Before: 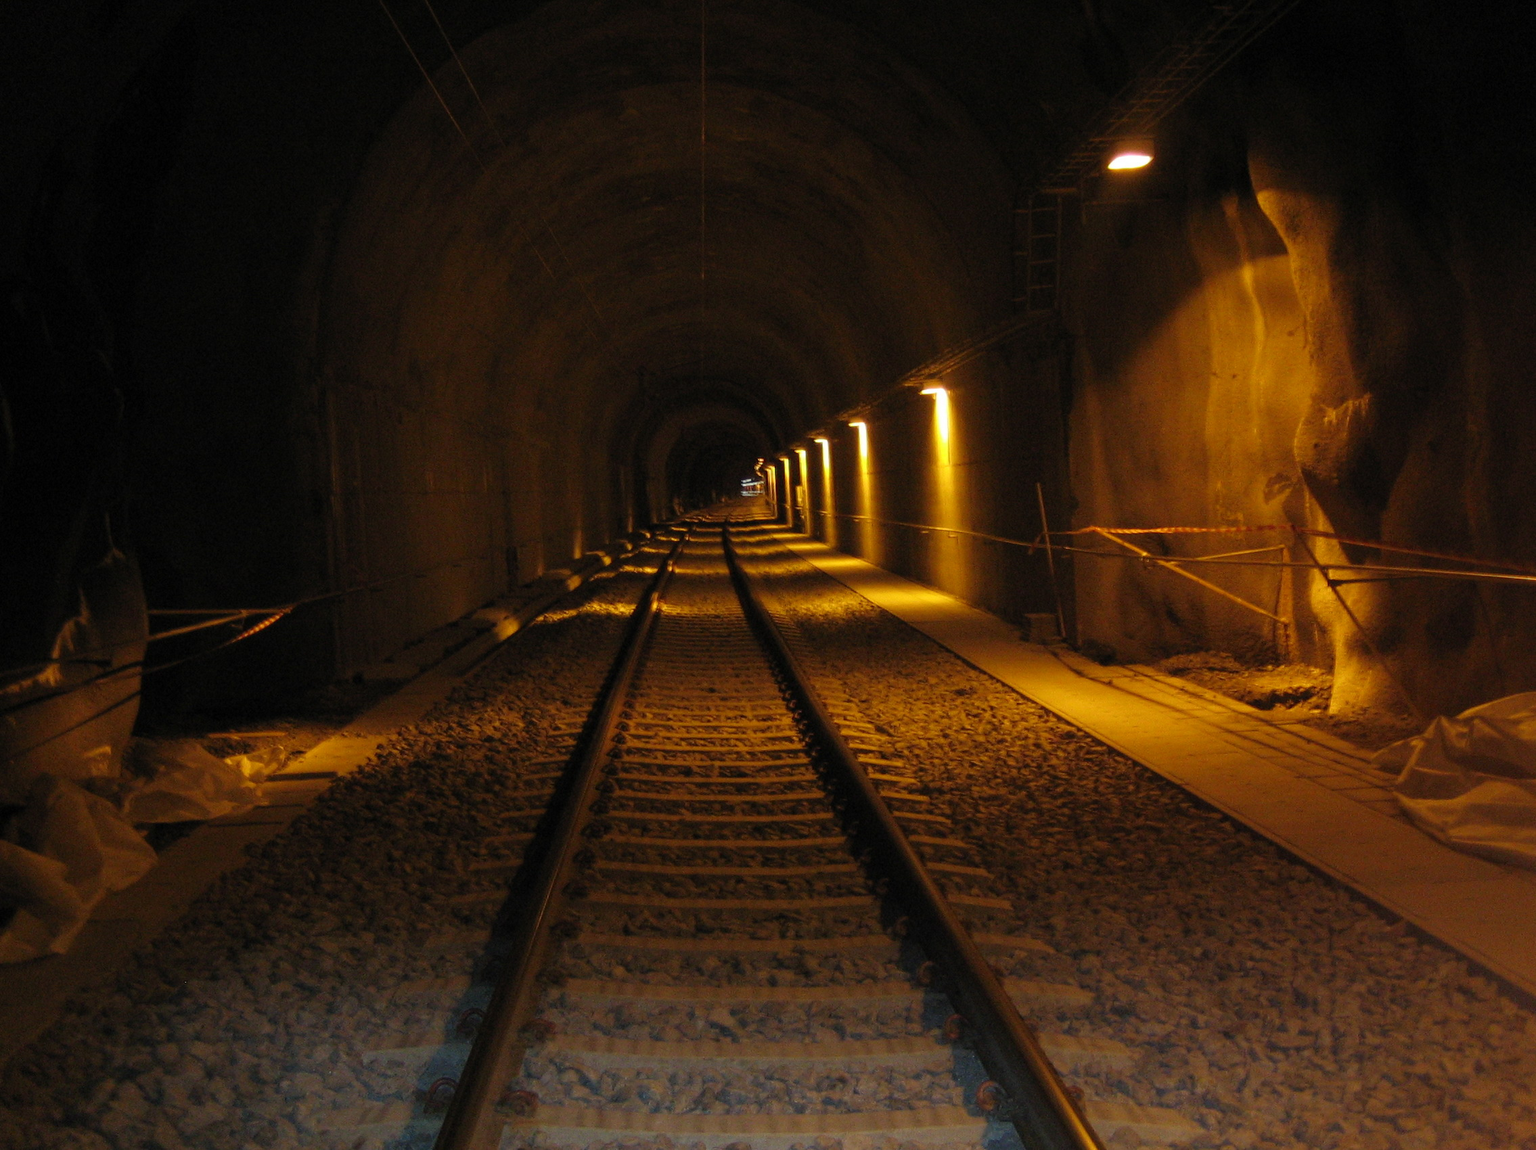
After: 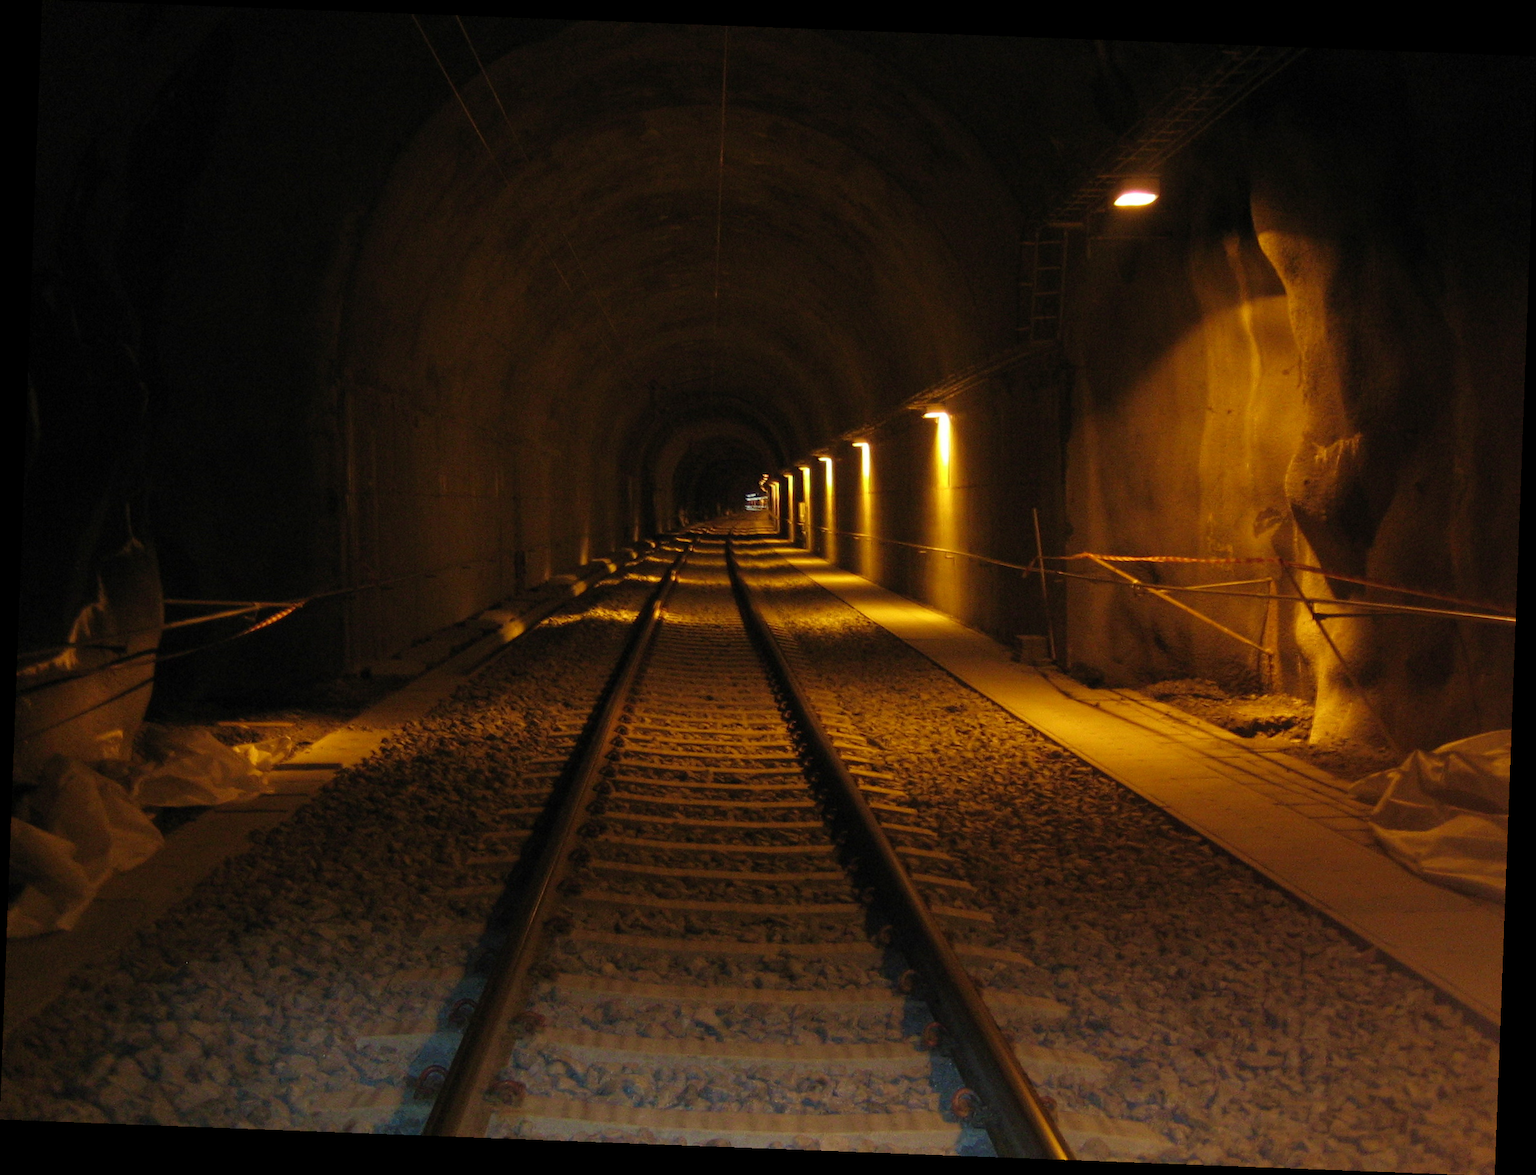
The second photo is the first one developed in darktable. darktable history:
velvia: on, module defaults
rotate and perspective: rotation 2.17°, automatic cropping off
